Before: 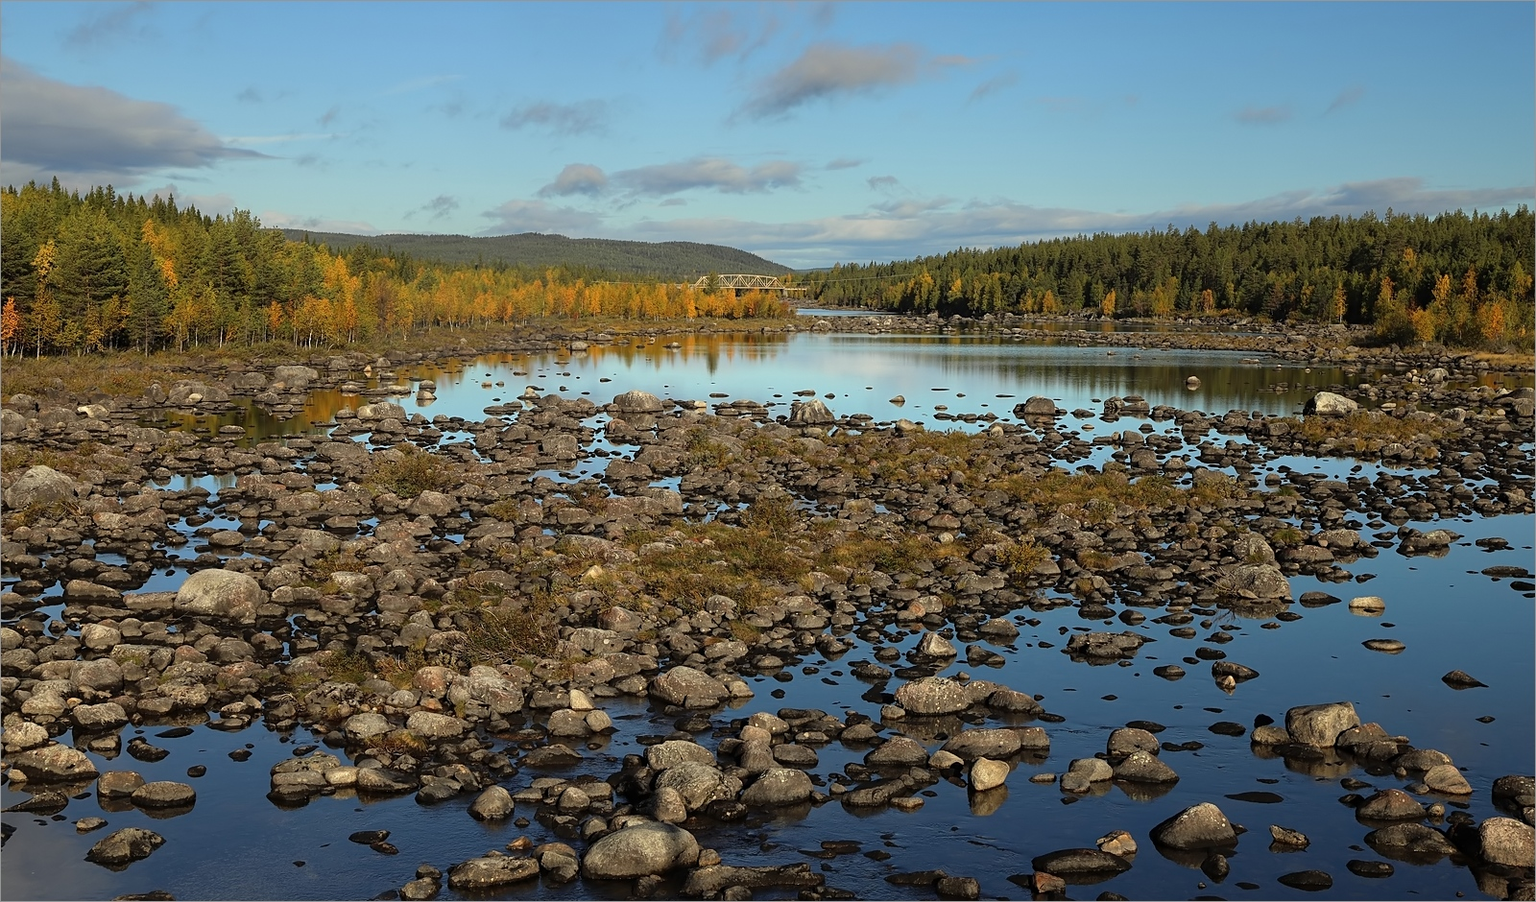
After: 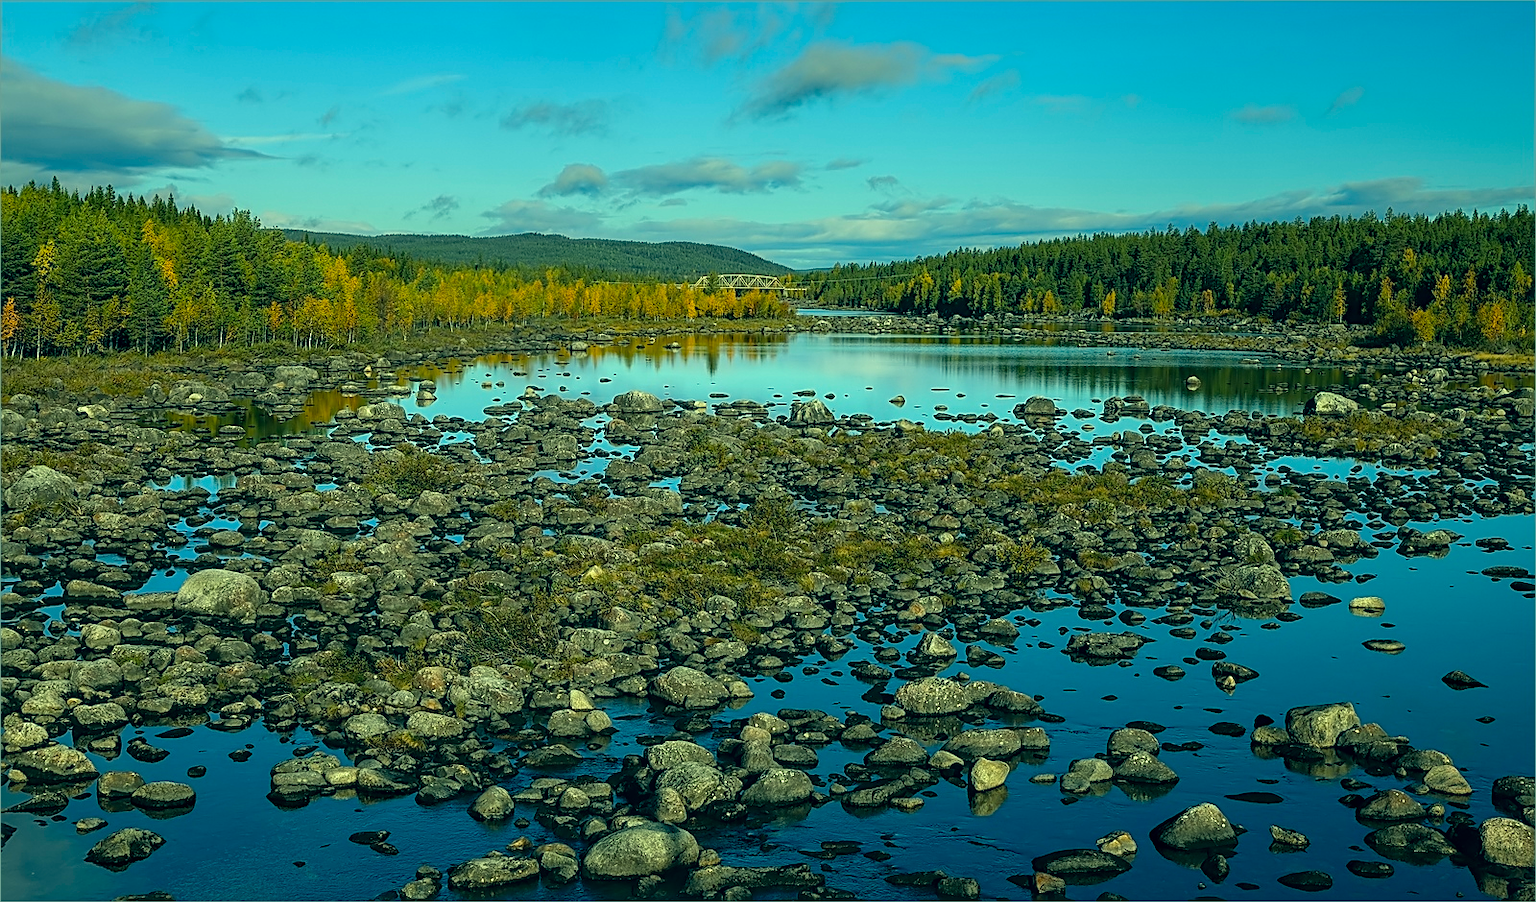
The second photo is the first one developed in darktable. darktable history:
local contrast: on, module defaults
color correction: highlights a* -20.08, highlights b* 9.8, shadows a* -20.4, shadows b* -10.76
color balance rgb: perceptual saturation grading › global saturation 20%, global vibrance 10%
sharpen: on, module defaults
